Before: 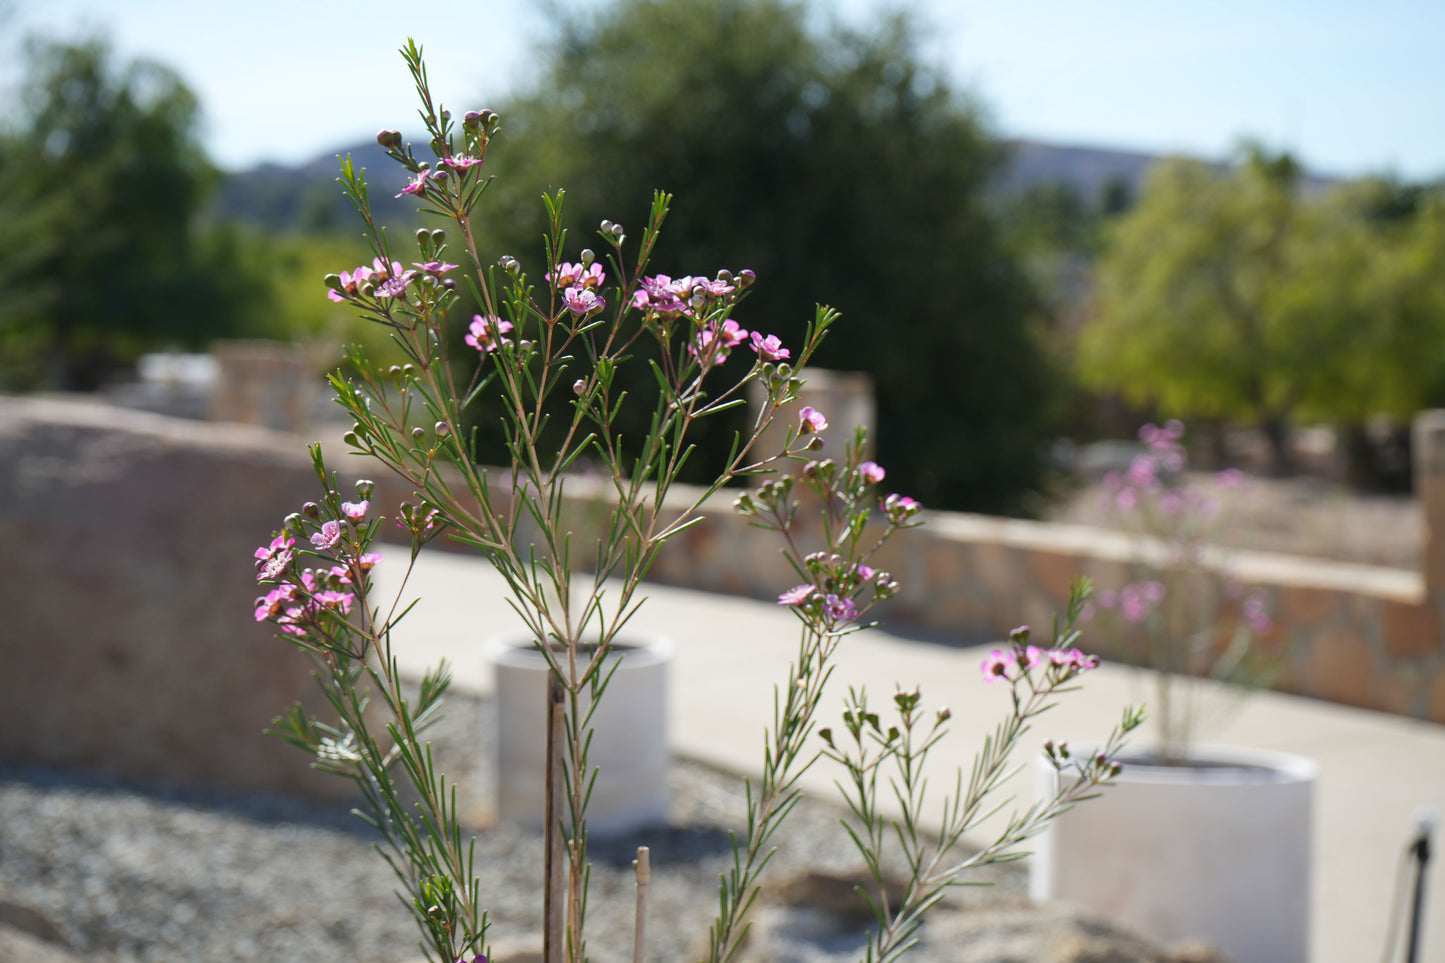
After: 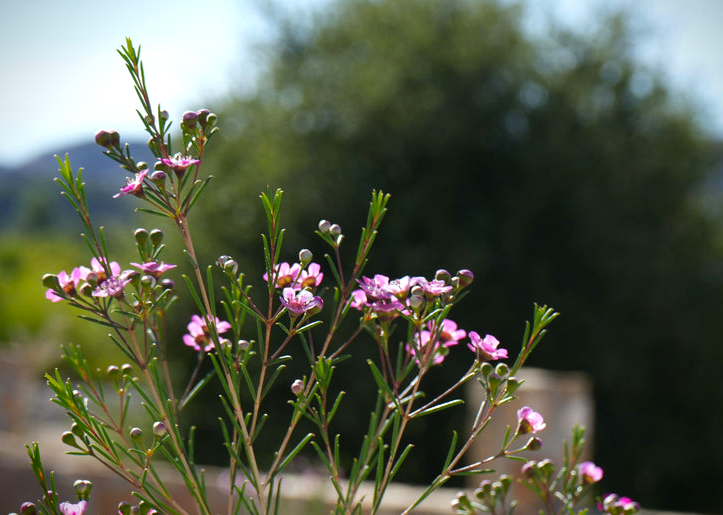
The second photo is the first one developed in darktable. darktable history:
crop: left 19.556%, right 30.401%, bottom 46.458%
color balance: contrast 8.5%, output saturation 105%
vignetting: fall-off start 88.53%, fall-off radius 44.2%, saturation 0.376, width/height ratio 1.161
